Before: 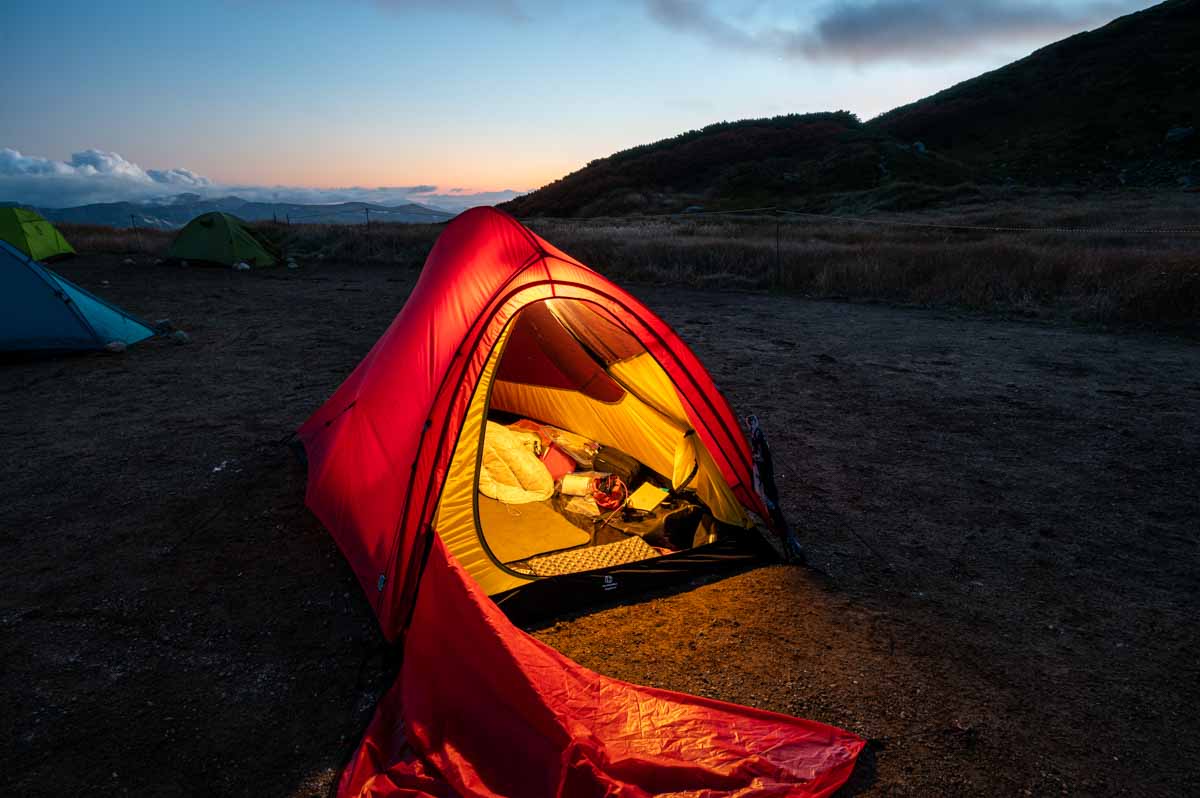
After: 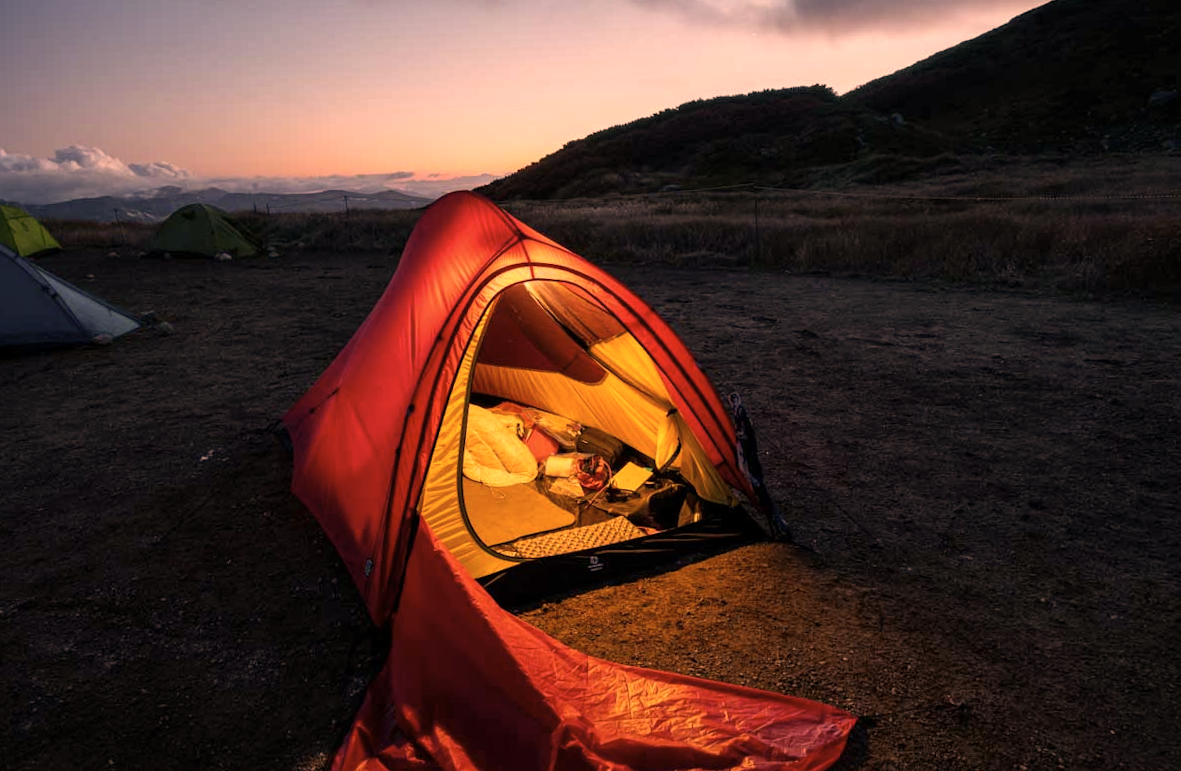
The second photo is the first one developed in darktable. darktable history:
color correction: highlights a* 40, highlights b* 40, saturation 0.69
rotate and perspective: rotation -1.32°, lens shift (horizontal) -0.031, crop left 0.015, crop right 0.985, crop top 0.047, crop bottom 0.982
